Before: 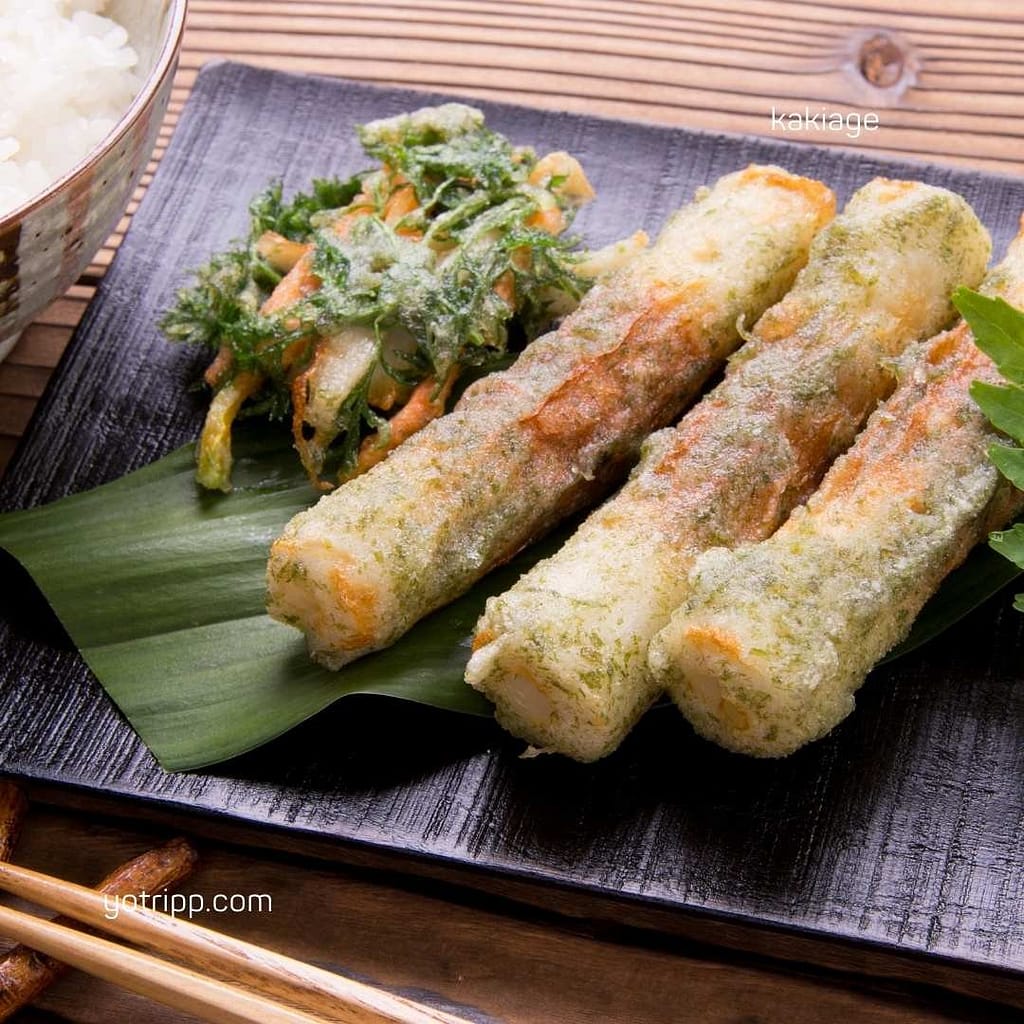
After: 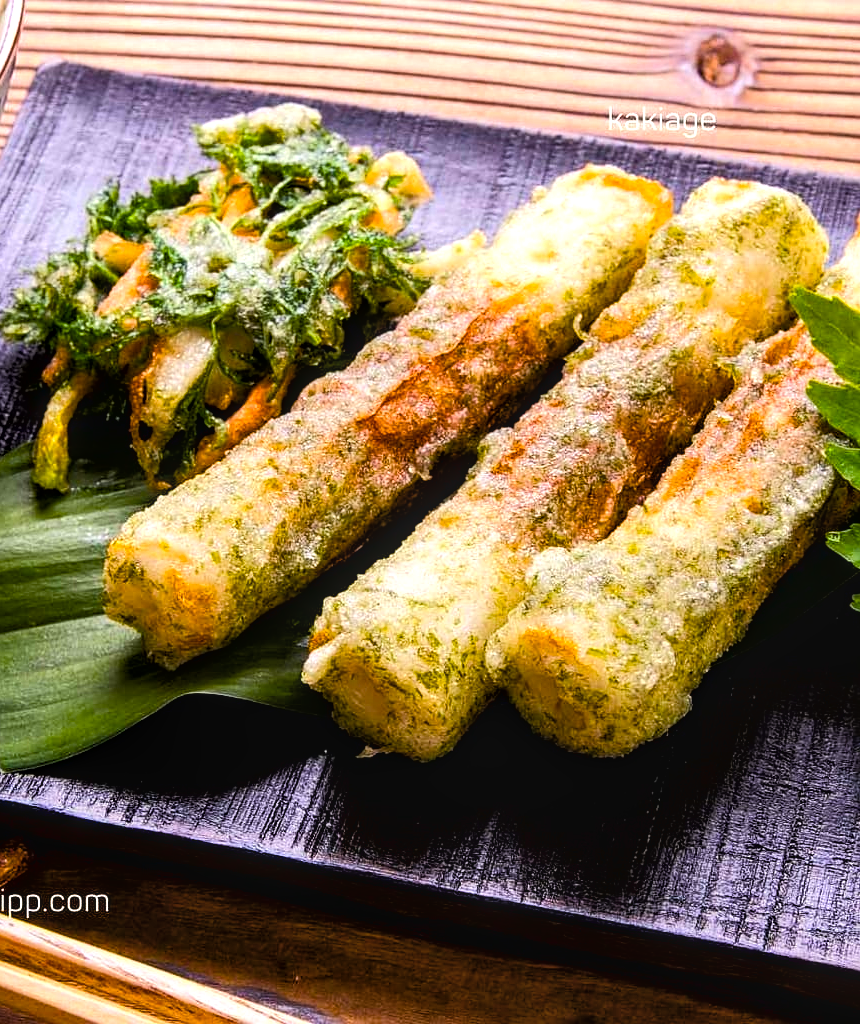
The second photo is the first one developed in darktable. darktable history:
crop: left 15.996%
color balance rgb: perceptual saturation grading › global saturation 20%, perceptual saturation grading › highlights -13.94%, perceptual saturation grading › shadows 49.286%, perceptual brilliance grading › highlights 14.274%, perceptual brilliance grading › mid-tones -5.11%, perceptual brilliance grading › shadows -27.254%, global vibrance 39.909%
sharpen: amount 0.206
local contrast: on, module defaults
tone curve: curves: ch0 [(0, 0.013) (0.054, 0.018) (0.205, 0.191) (0.289, 0.292) (0.39, 0.424) (0.493, 0.551) (0.666, 0.743) (0.795, 0.841) (1, 0.998)]; ch1 [(0, 0) (0.385, 0.343) (0.439, 0.415) (0.494, 0.495) (0.501, 0.501) (0.51, 0.509) (0.548, 0.554) (0.586, 0.601) (0.66, 0.687) (0.783, 0.804) (1, 1)]; ch2 [(0, 0) (0.304, 0.31) (0.403, 0.399) (0.441, 0.428) (0.47, 0.469) (0.498, 0.496) (0.524, 0.538) (0.566, 0.579) (0.633, 0.665) (0.7, 0.711) (1, 1)], color space Lab, linked channels, preserve colors none
